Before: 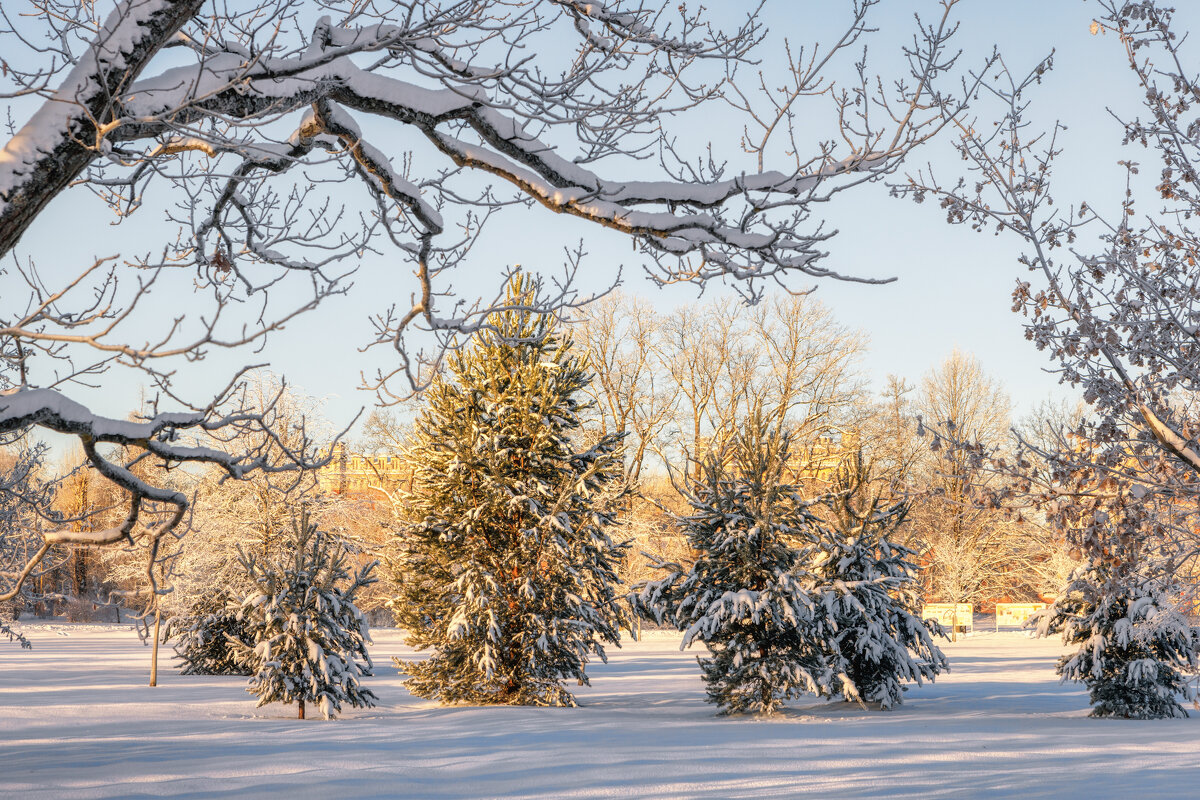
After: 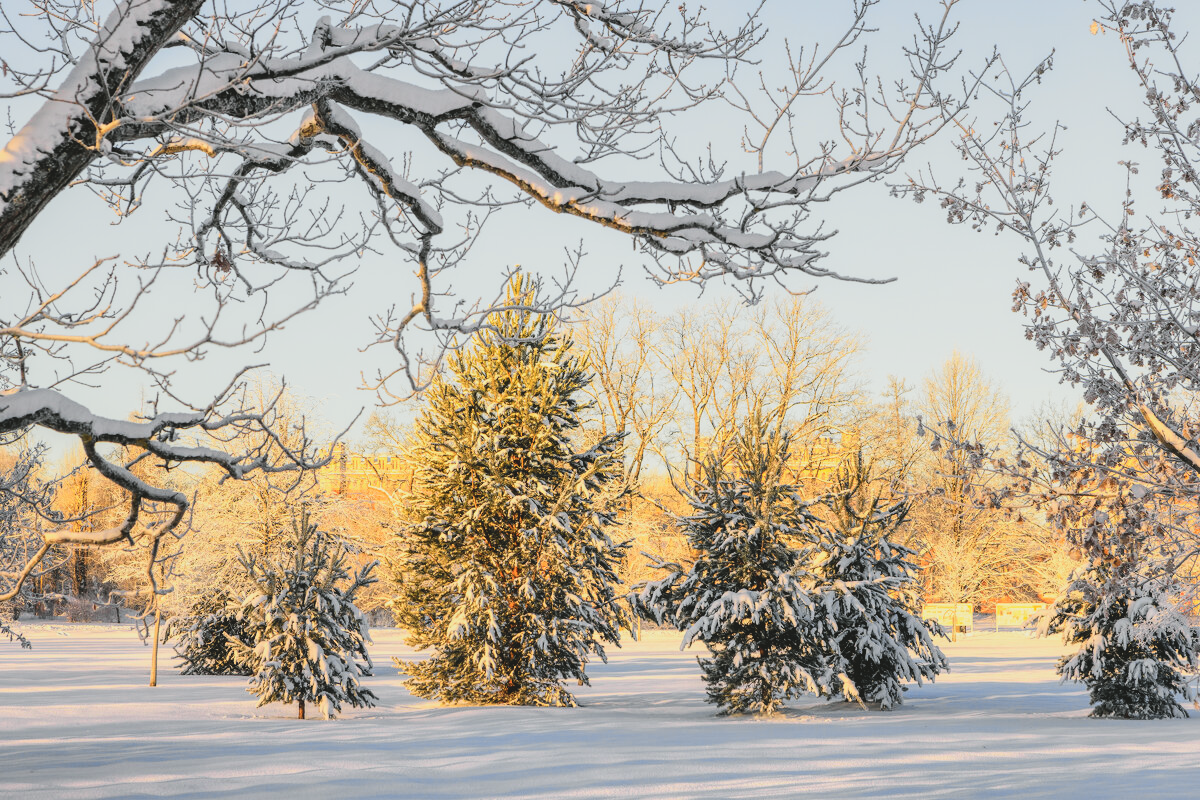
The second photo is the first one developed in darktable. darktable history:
exposure: black level correction -0.015, exposure -0.131 EV, compensate highlight preservation false
tone curve: curves: ch0 [(0, 0.03) (0.113, 0.087) (0.207, 0.184) (0.515, 0.612) (0.712, 0.793) (1, 0.946)]; ch1 [(0, 0) (0.172, 0.123) (0.317, 0.279) (0.407, 0.401) (0.476, 0.482) (0.505, 0.499) (0.534, 0.534) (0.632, 0.645) (0.726, 0.745) (1, 1)]; ch2 [(0, 0) (0.411, 0.424) (0.476, 0.492) (0.521, 0.524) (0.541, 0.559) (0.65, 0.699) (1, 1)], color space Lab, independent channels, preserve colors none
